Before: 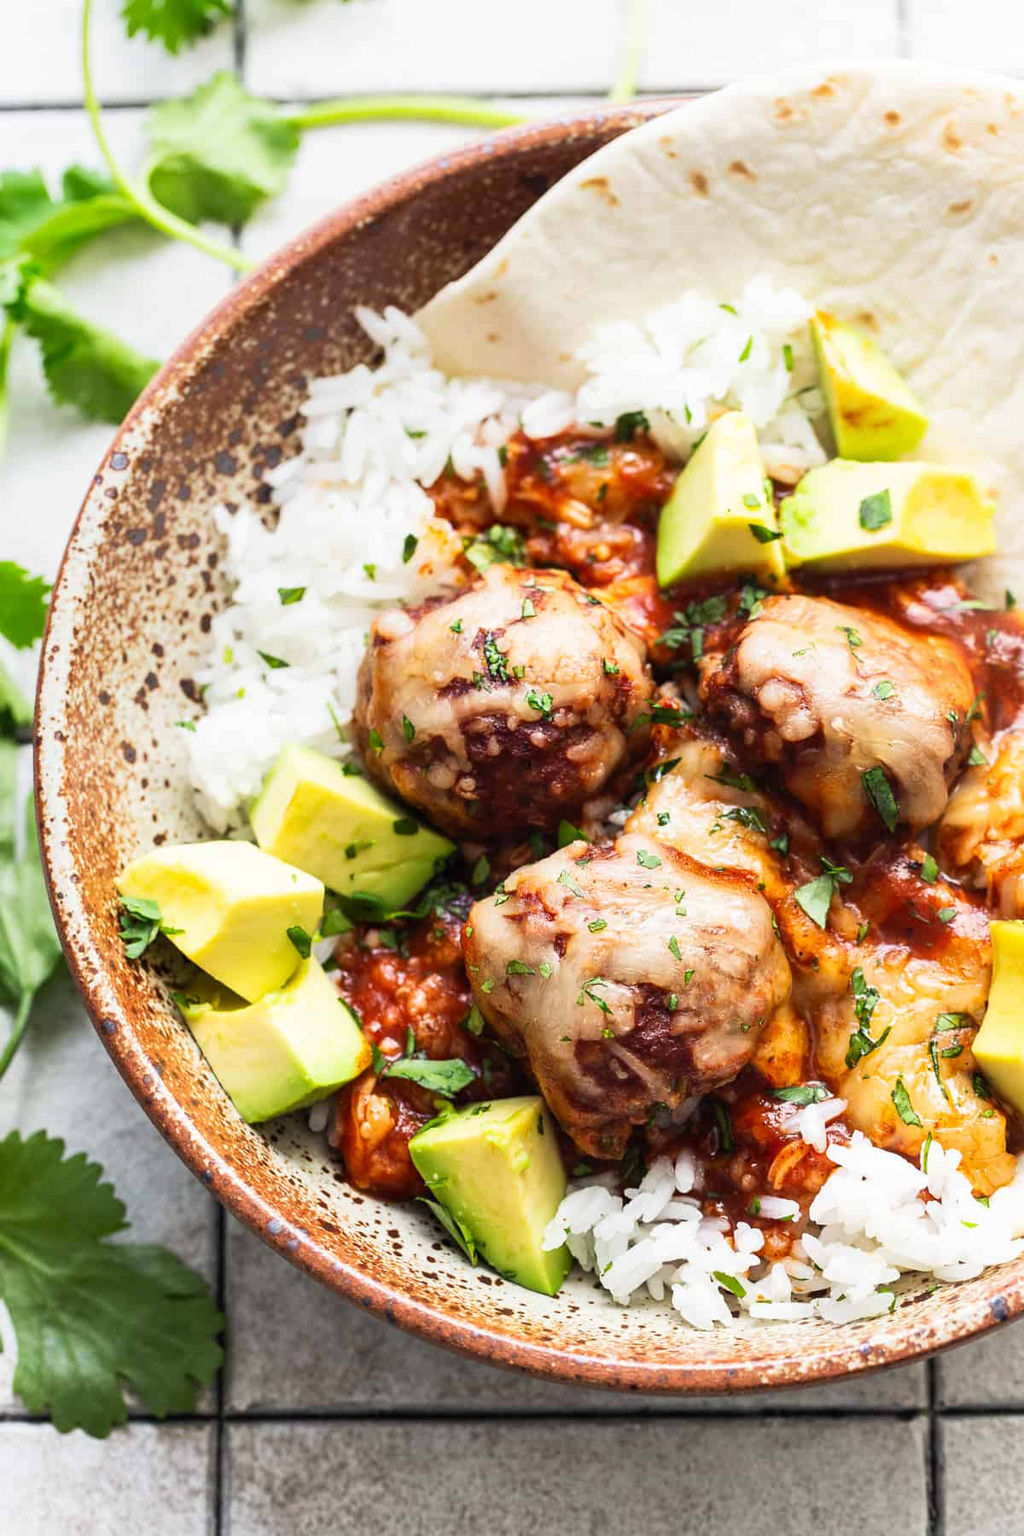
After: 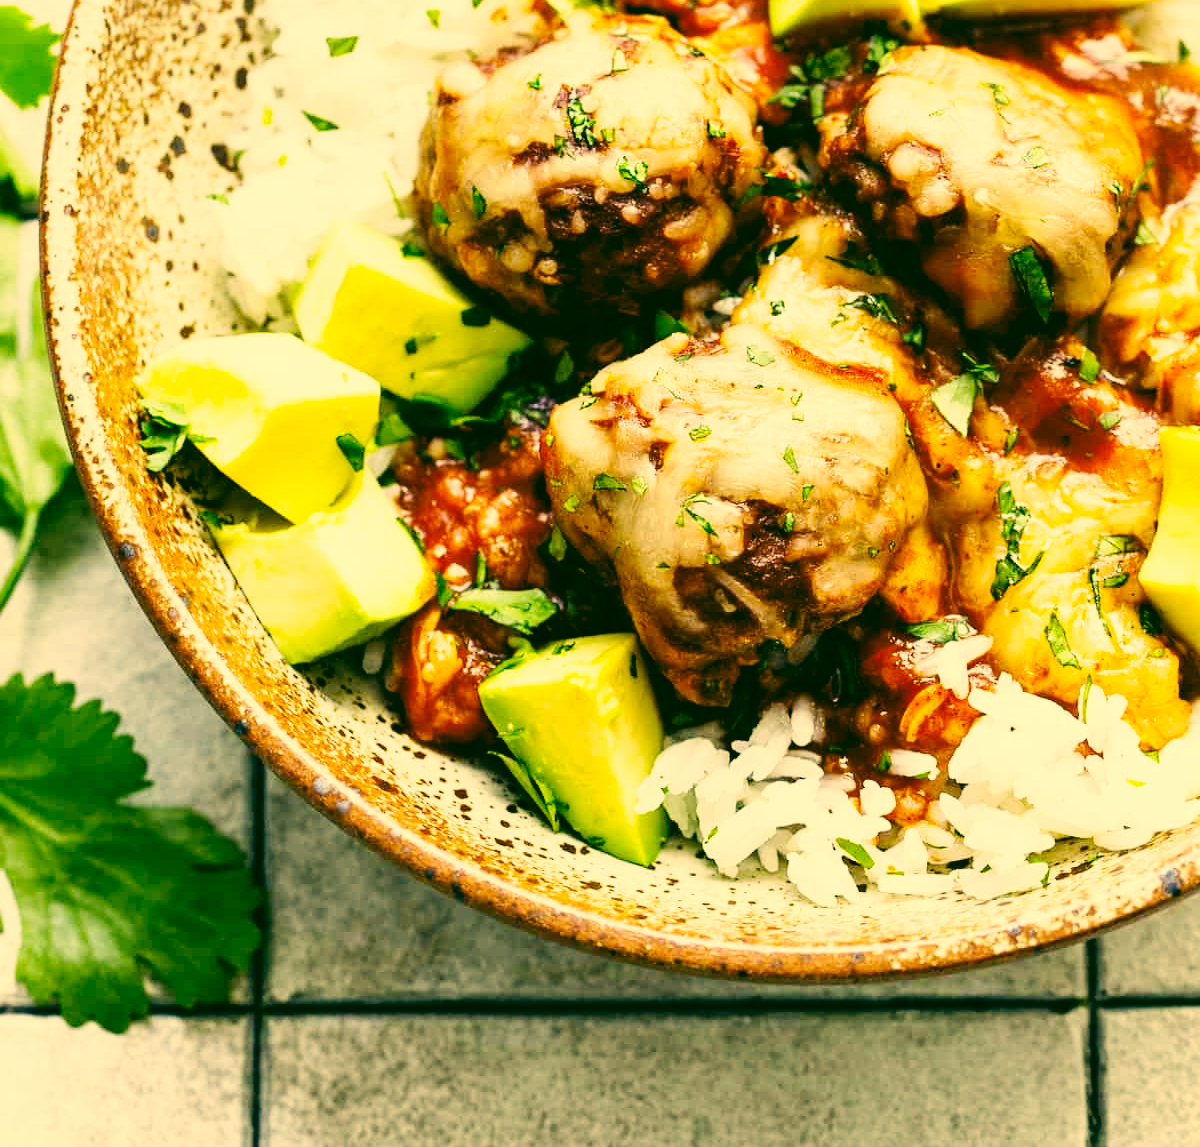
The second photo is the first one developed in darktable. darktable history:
base curve: curves: ch0 [(0, 0) (0.036, 0.025) (0.121, 0.166) (0.206, 0.329) (0.605, 0.79) (1, 1)], preserve colors none
crop and rotate: top 36.241%
color correction: highlights a* 5.61, highlights b* 33.35, shadows a* -26.63, shadows b* 3.82
